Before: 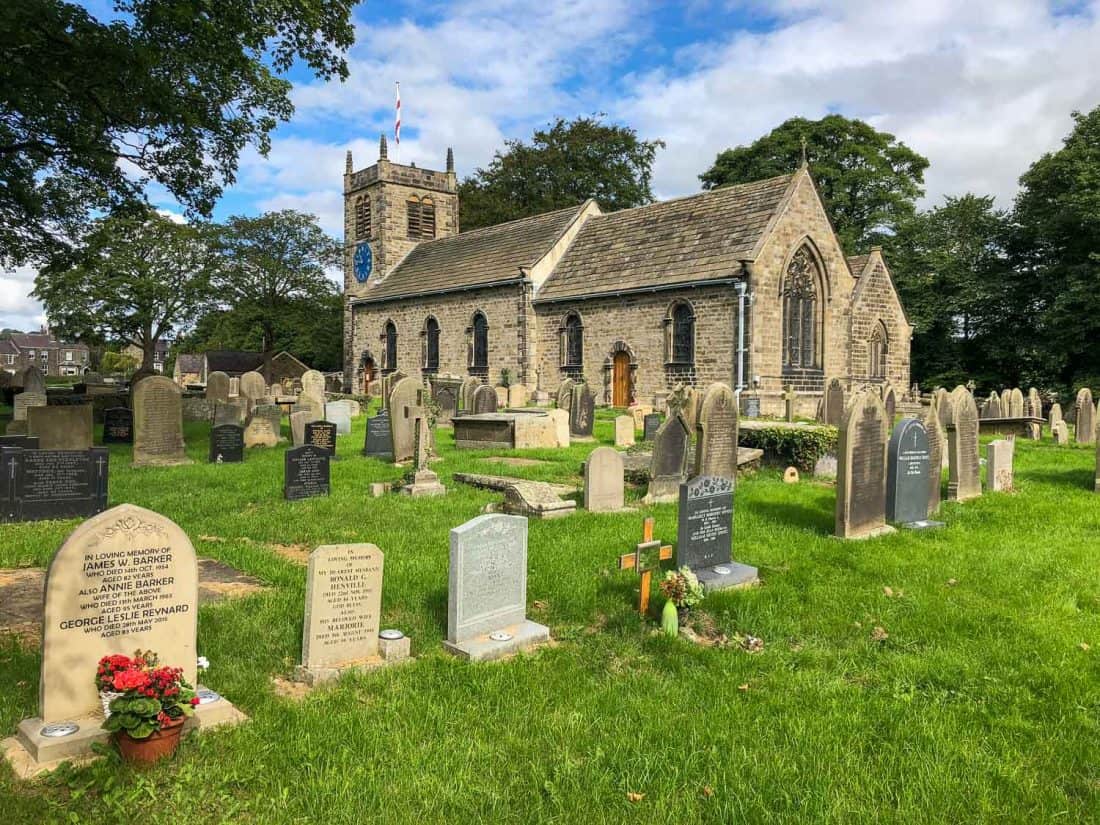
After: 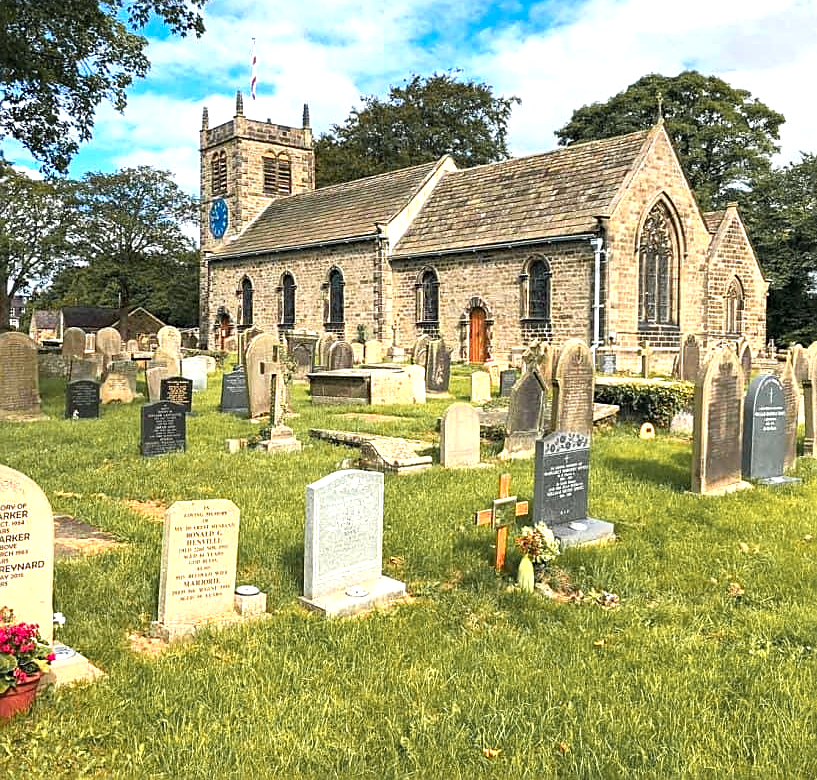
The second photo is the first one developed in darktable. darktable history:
sharpen: on, module defaults
color zones: curves: ch1 [(0.263, 0.53) (0.376, 0.287) (0.487, 0.512) (0.748, 0.547) (1, 0.513)]; ch2 [(0.262, 0.45) (0.751, 0.477)]
crop and rotate: left 13.147%, top 5.347%, right 12.559%
exposure: exposure 0.755 EV, compensate highlight preservation false
